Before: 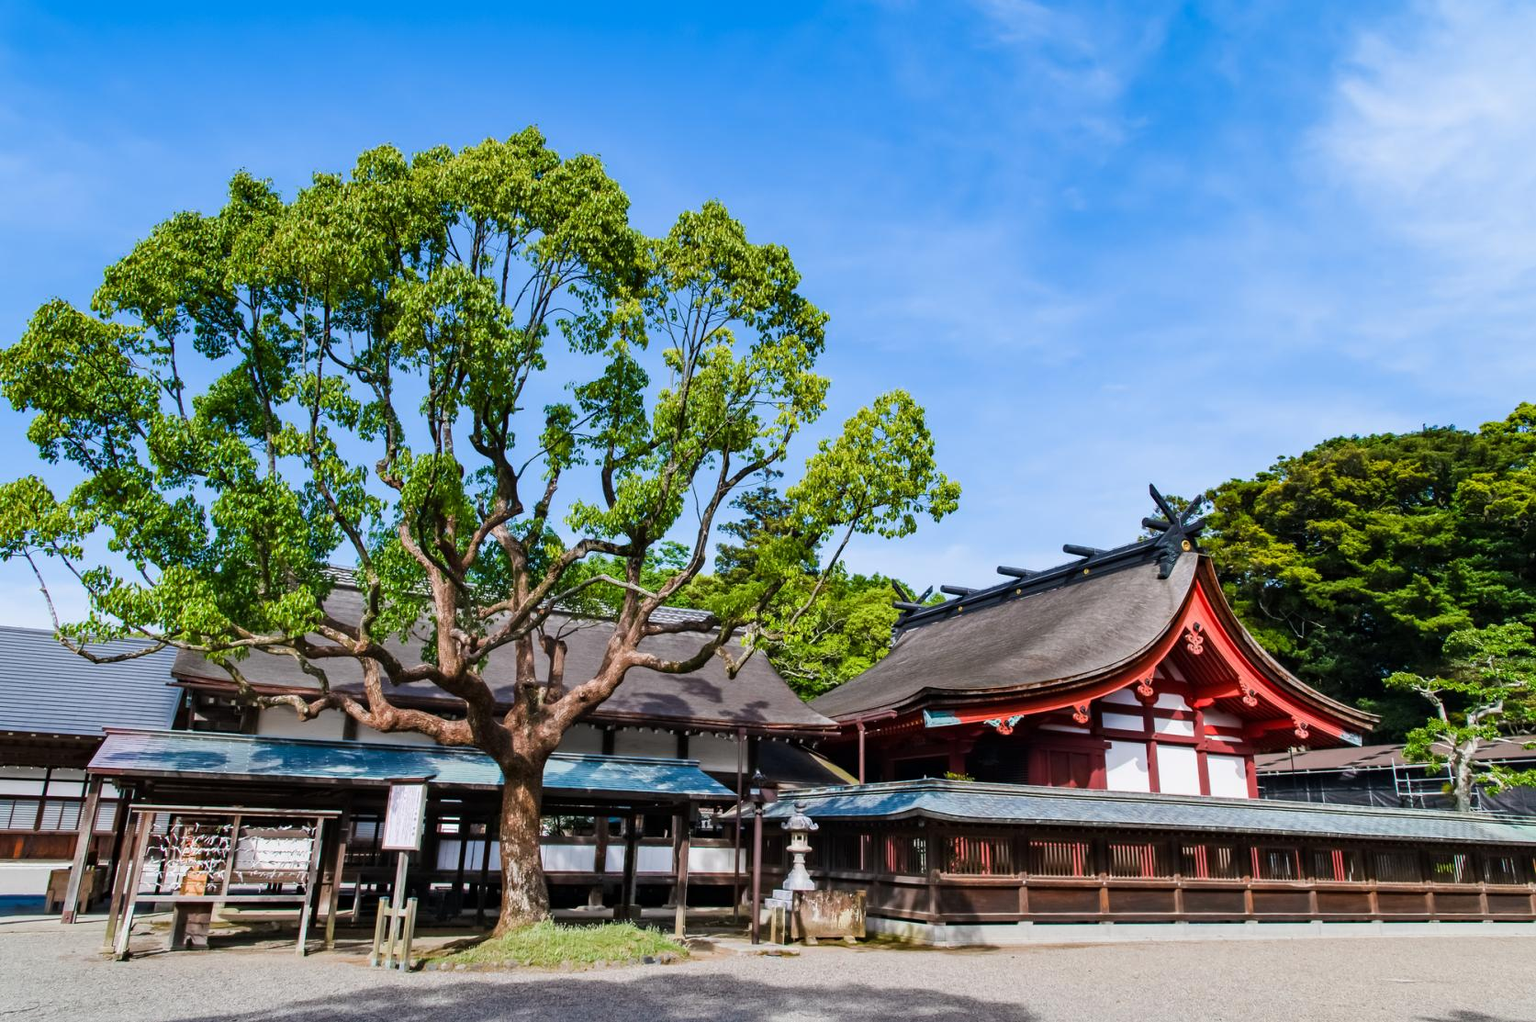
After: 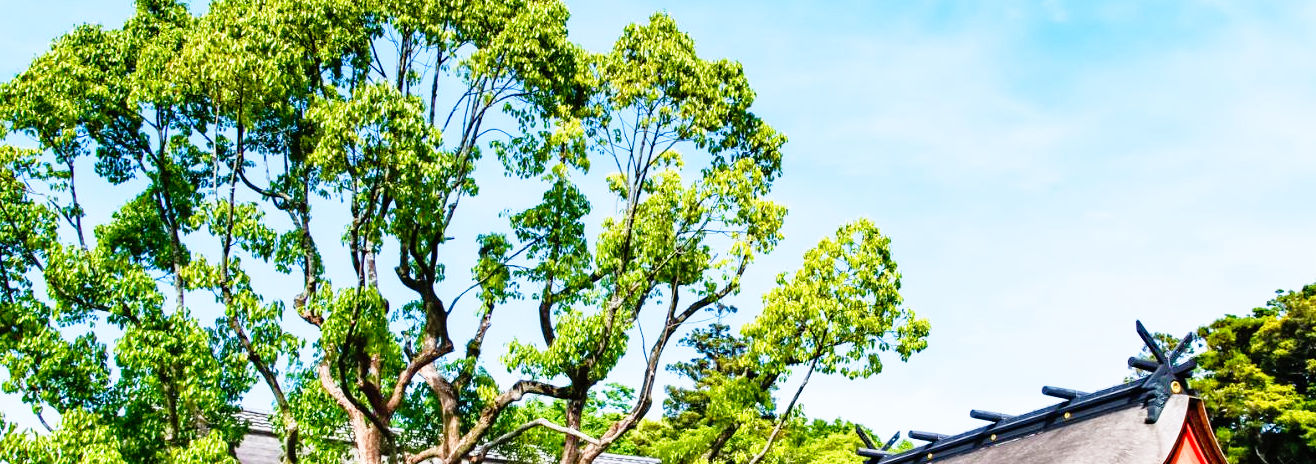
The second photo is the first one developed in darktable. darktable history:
base curve: curves: ch0 [(0, 0) (0.012, 0.01) (0.073, 0.168) (0.31, 0.711) (0.645, 0.957) (1, 1)], preserve colors none
crop: left 6.95%, top 18.681%, right 14.386%, bottom 39.559%
